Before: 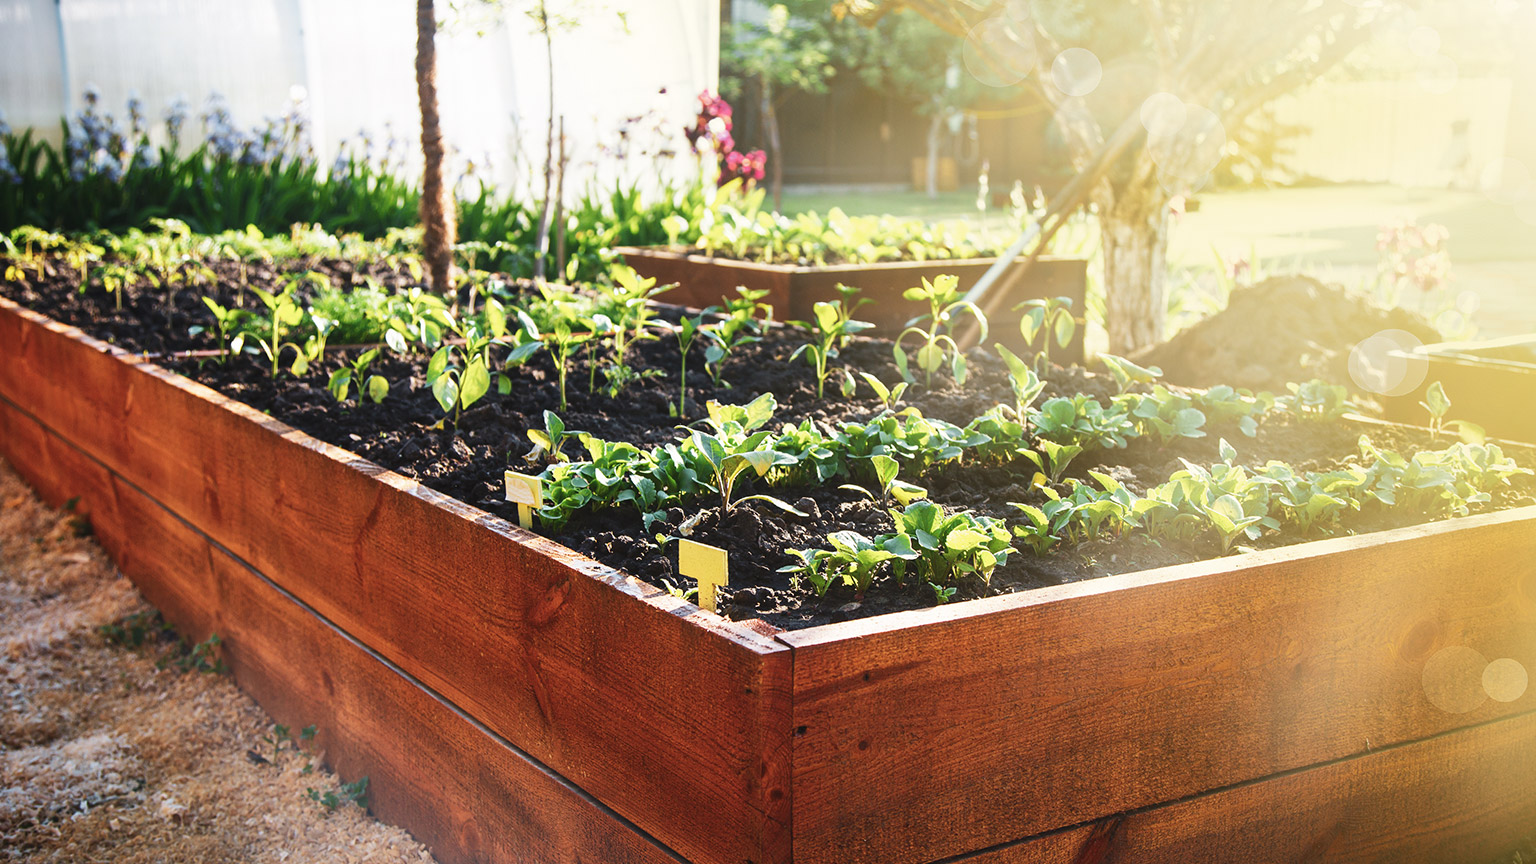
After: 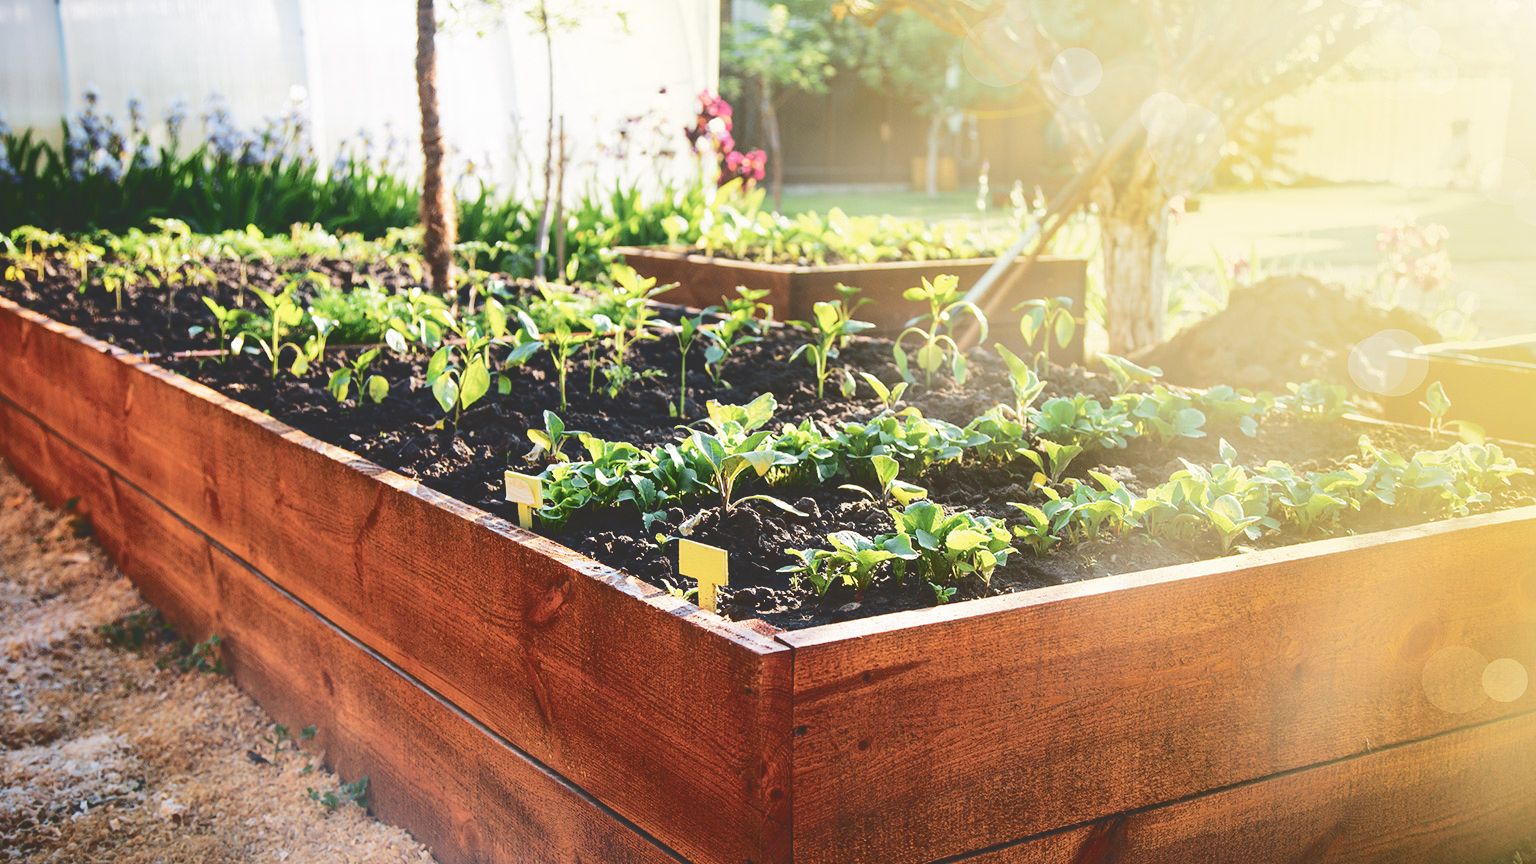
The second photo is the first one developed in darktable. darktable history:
tone curve: curves: ch0 [(0, 0) (0.003, 0.177) (0.011, 0.177) (0.025, 0.176) (0.044, 0.178) (0.069, 0.186) (0.1, 0.194) (0.136, 0.203) (0.177, 0.223) (0.224, 0.255) (0.277, 0.305) (0.335, 0.383) (0.399, 0.467) (0.468, 0.546) (0.543, 0.616) (0.623, 0.694) (0.709, 0.764) (0.801, 0.834) (0.898, 0.901) (1, 1)], color space Lab, independent channels, preserve colors none
